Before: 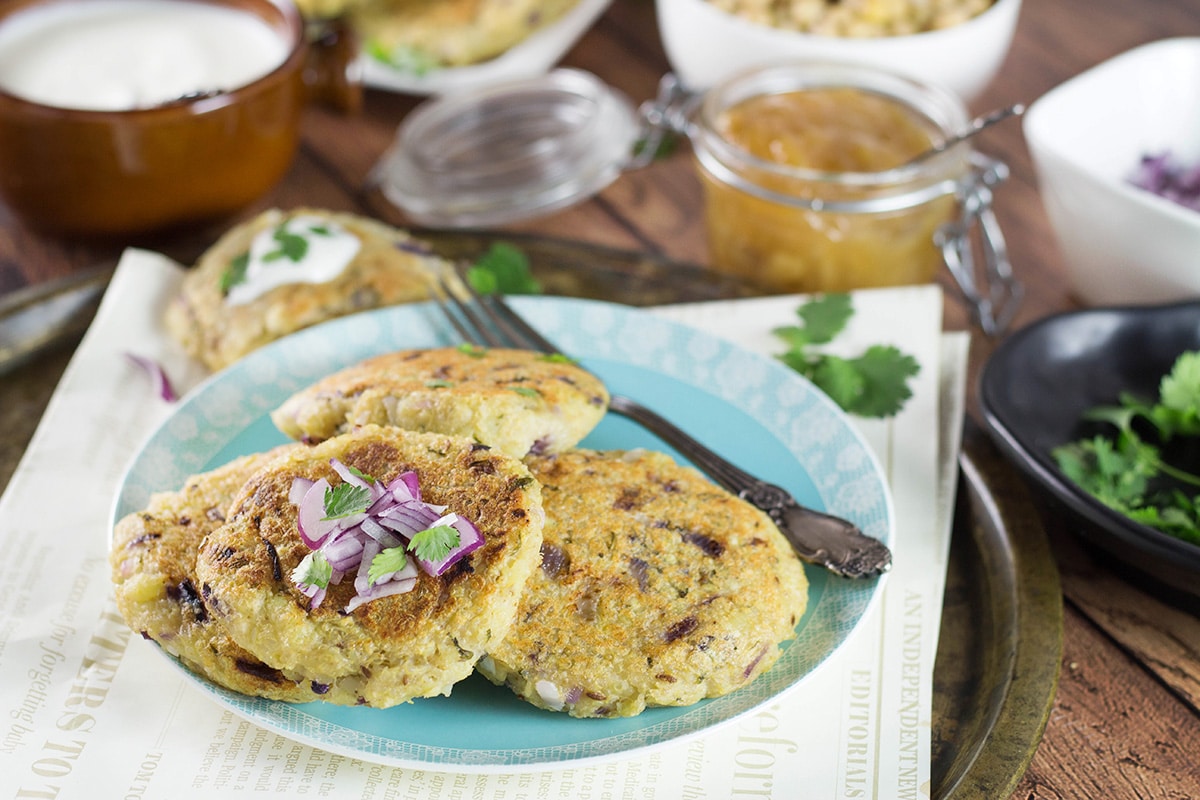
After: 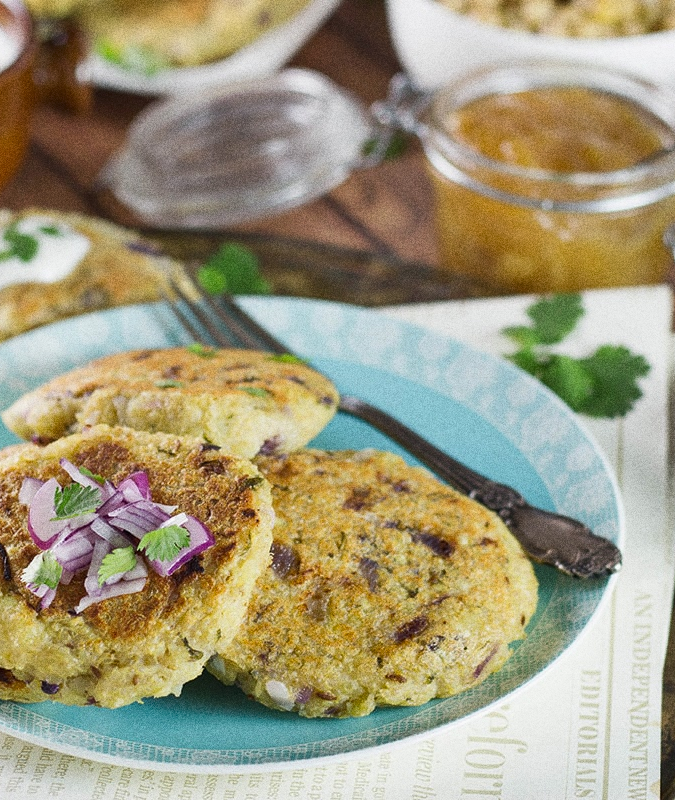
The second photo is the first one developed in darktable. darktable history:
grain: coarseness 0.09 ISO, strength 40%
crop and rotate: left 22.516%, right 21.234%
shadows and highlights: shadows 43.71, white point adjustment -1.46, soften with gaussian
